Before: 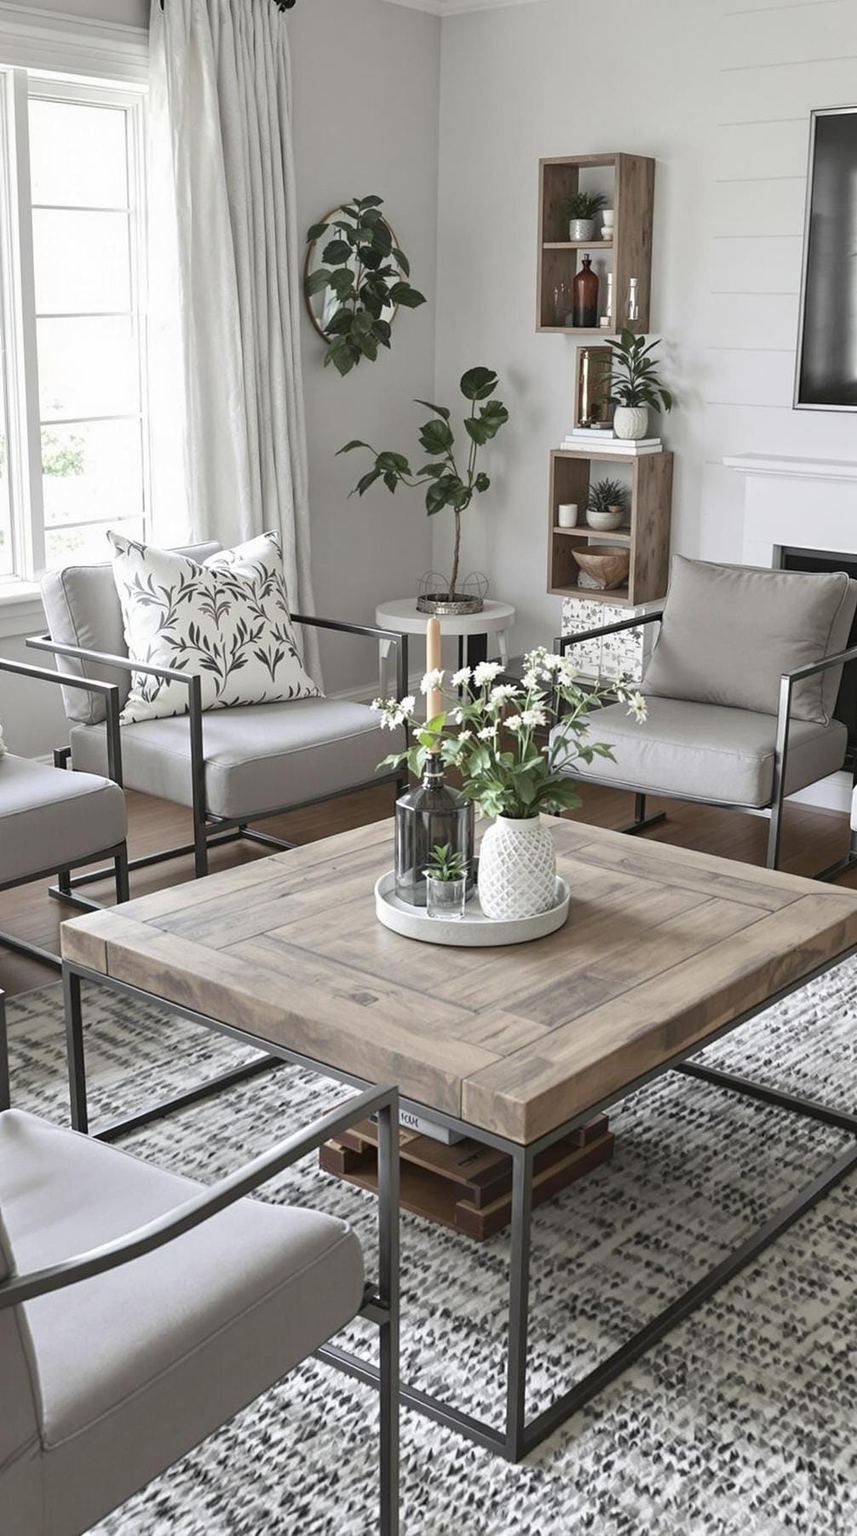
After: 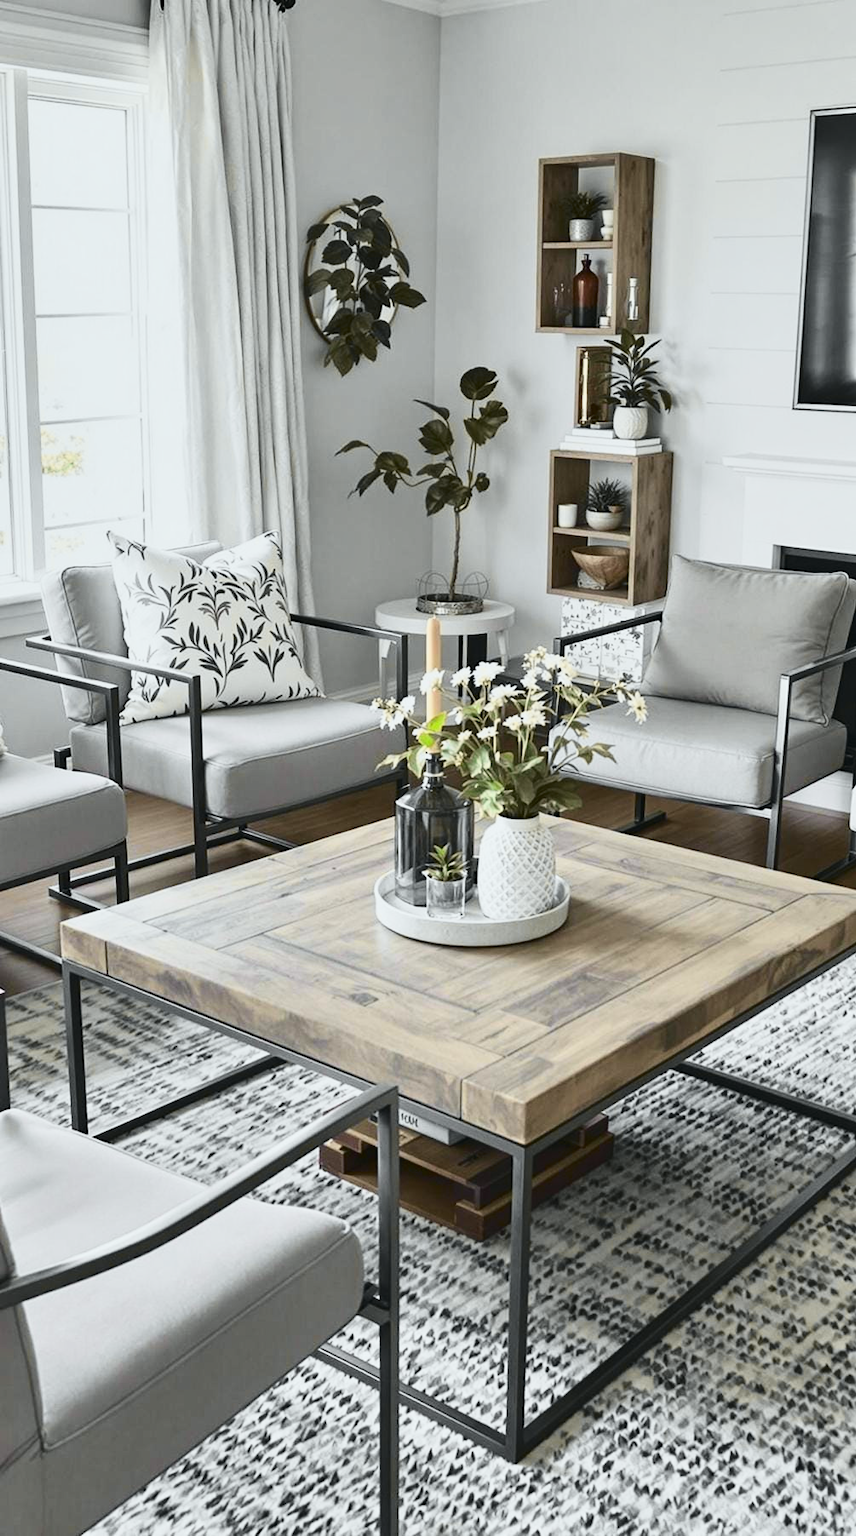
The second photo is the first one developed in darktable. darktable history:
shadows and highlights: radius 134.61, soften with gaussian
tone curve: curves: ch0 [(0, 0.026) (0.058, 0.049) (0.246, 0.214) (0.437, 0.498) (0.55, 0.644) (0.657, 0.767) (0.822, 0.9) (1, 0.961)]; ch1 [(0, 0) (0.346, 0.307) (0.408, 0.369) (0.453, 0.457) (0.476, 0.489) (0.502, 0.493) (0.521, 0.515) (0.537, 0.531) (0.612, 0.641) (0.676, 0.728) (1, 1)]; ch2 [(0, 0) (0.346, 0.34) (0.434, 0.46) (0.485, 0.494) (0.5, 0.494) (0.511, 0.504) (0.537, 0.551) (0.579, 0.599) (0.625, 0.686) (1, 1)], color space Lab, independent channels, preserve colors none
